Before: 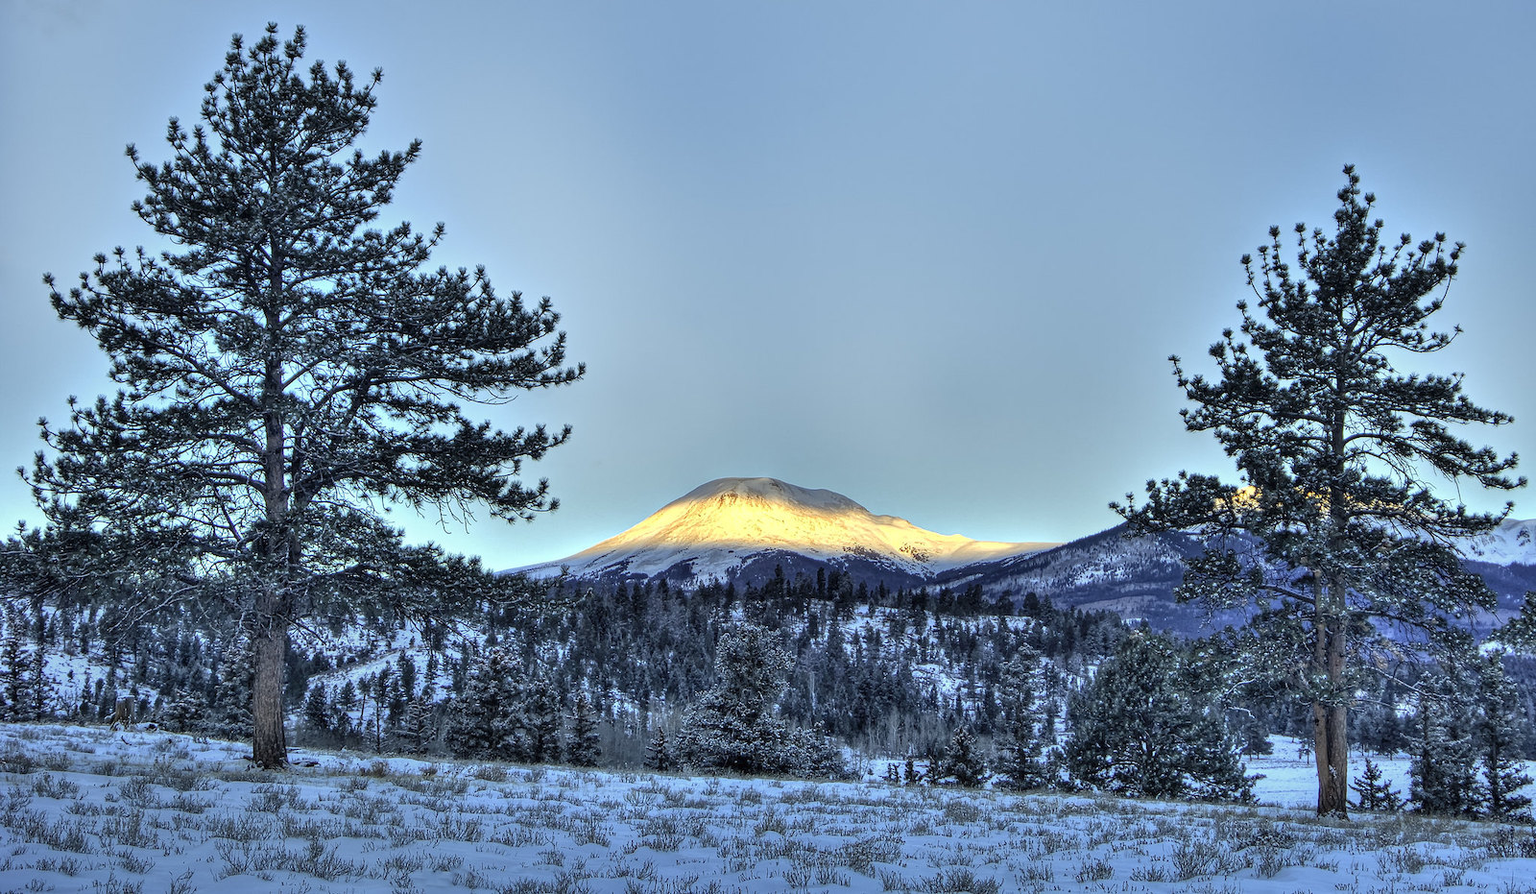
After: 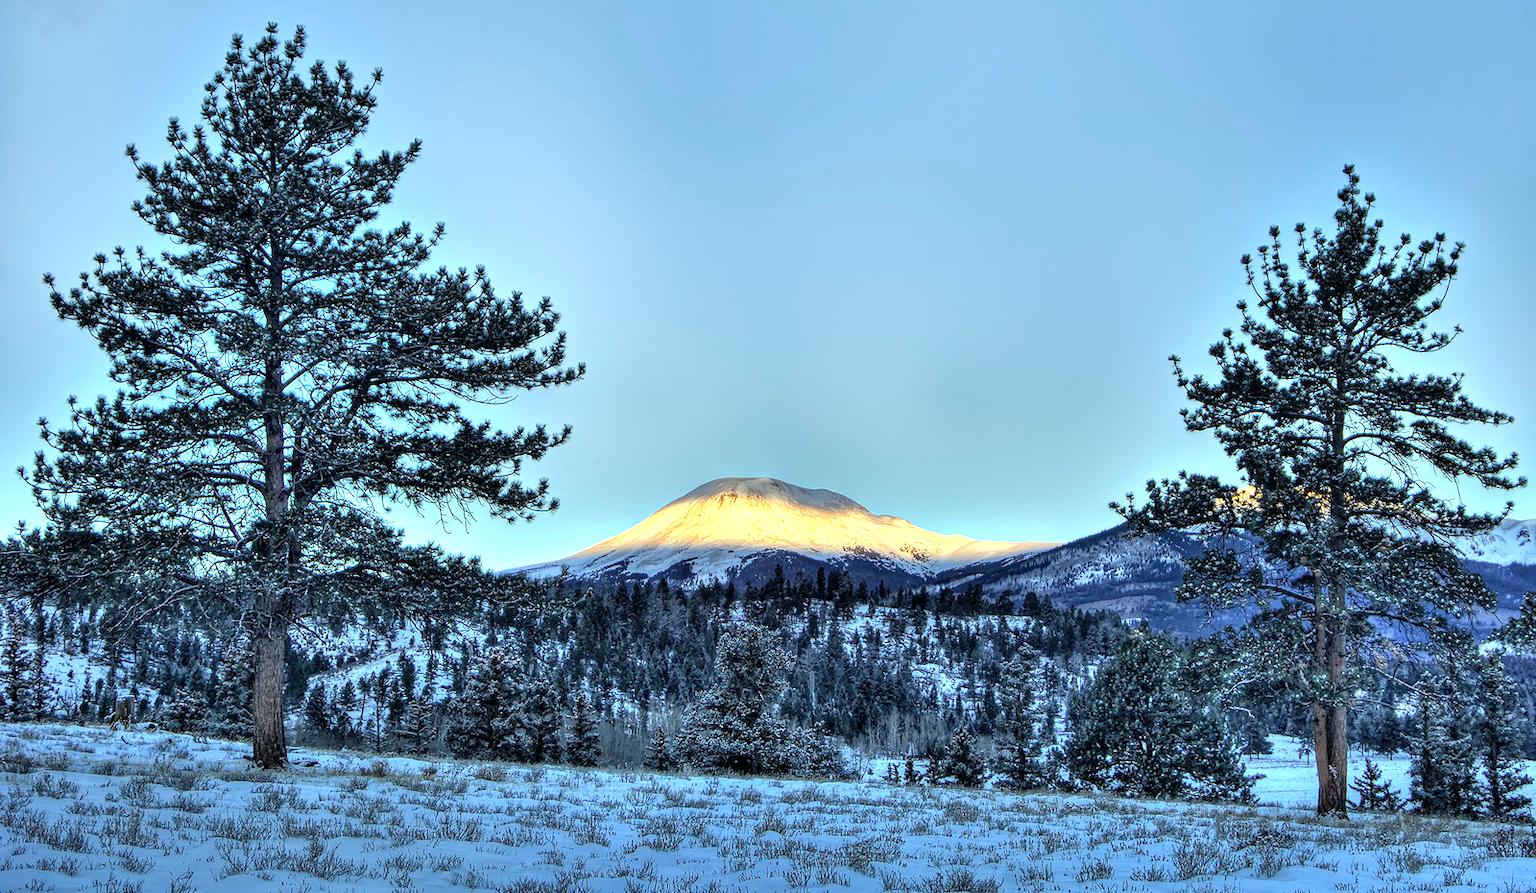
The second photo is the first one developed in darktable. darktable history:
tone equalizer: -8 EV -0.392 EV, -7 EV -0.374 EV, -6 EV -0.294 EV, -5 EV -0.194 EV, -3 EV 0.193 EV, -2 EV 0.363 EV, -1 EV 0.404 EV, +0 EV 0.416 EV, mask exposure compensation -0.515 EV
